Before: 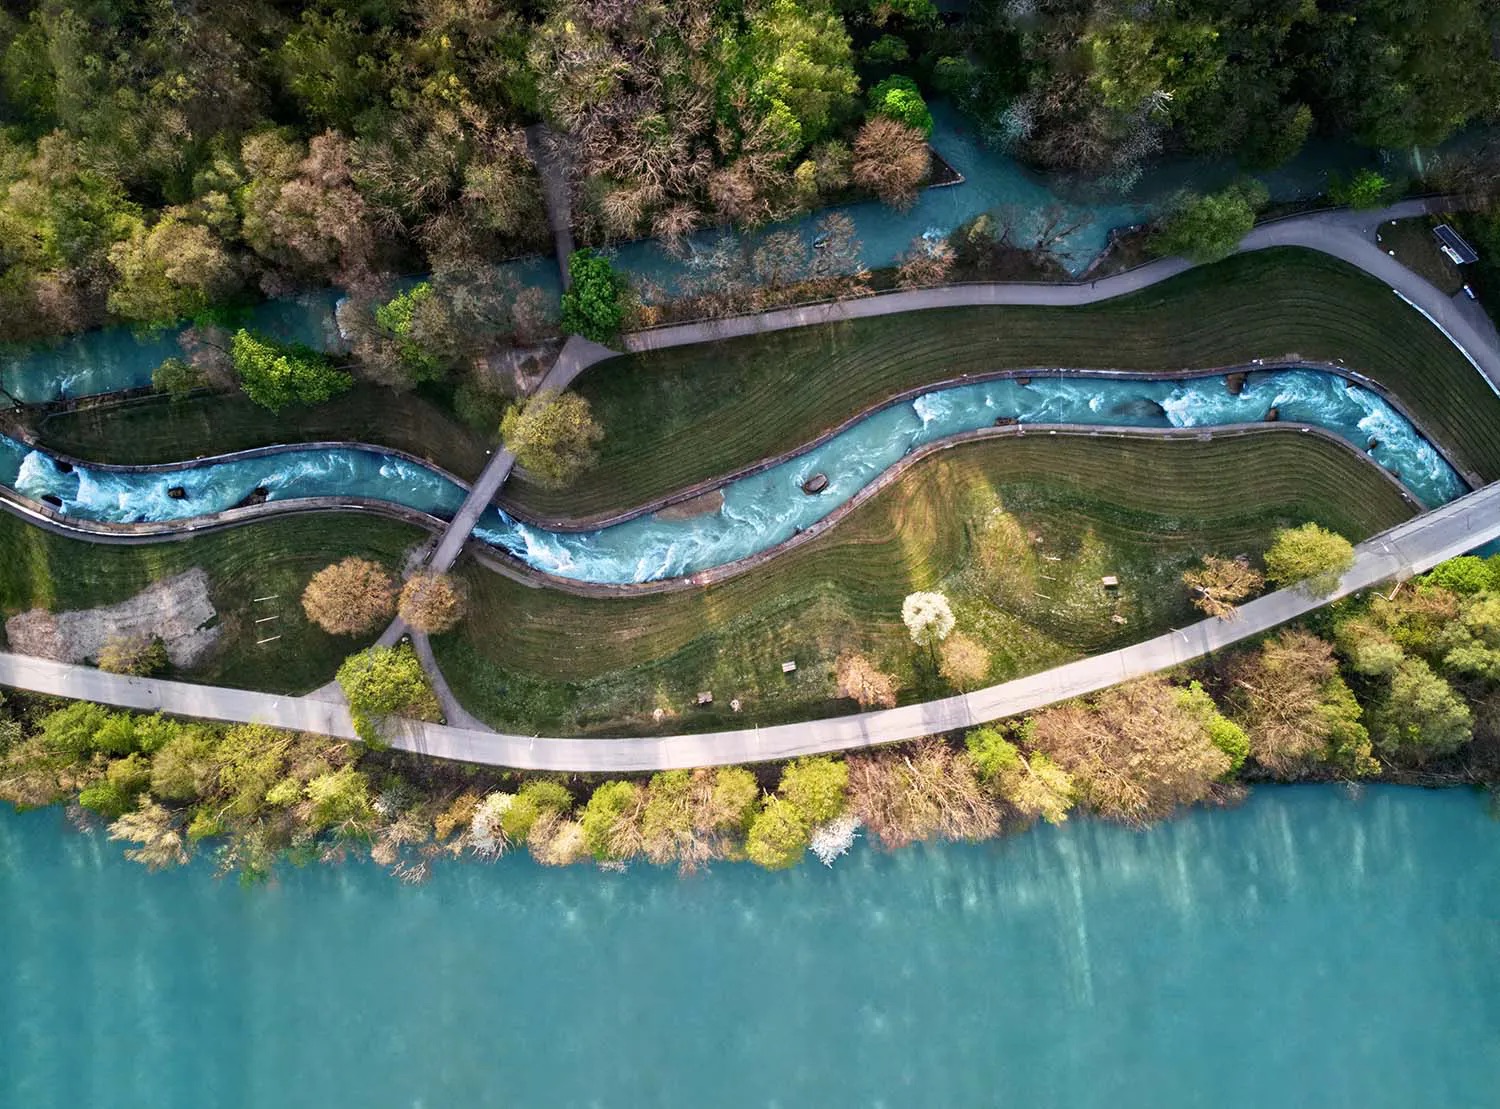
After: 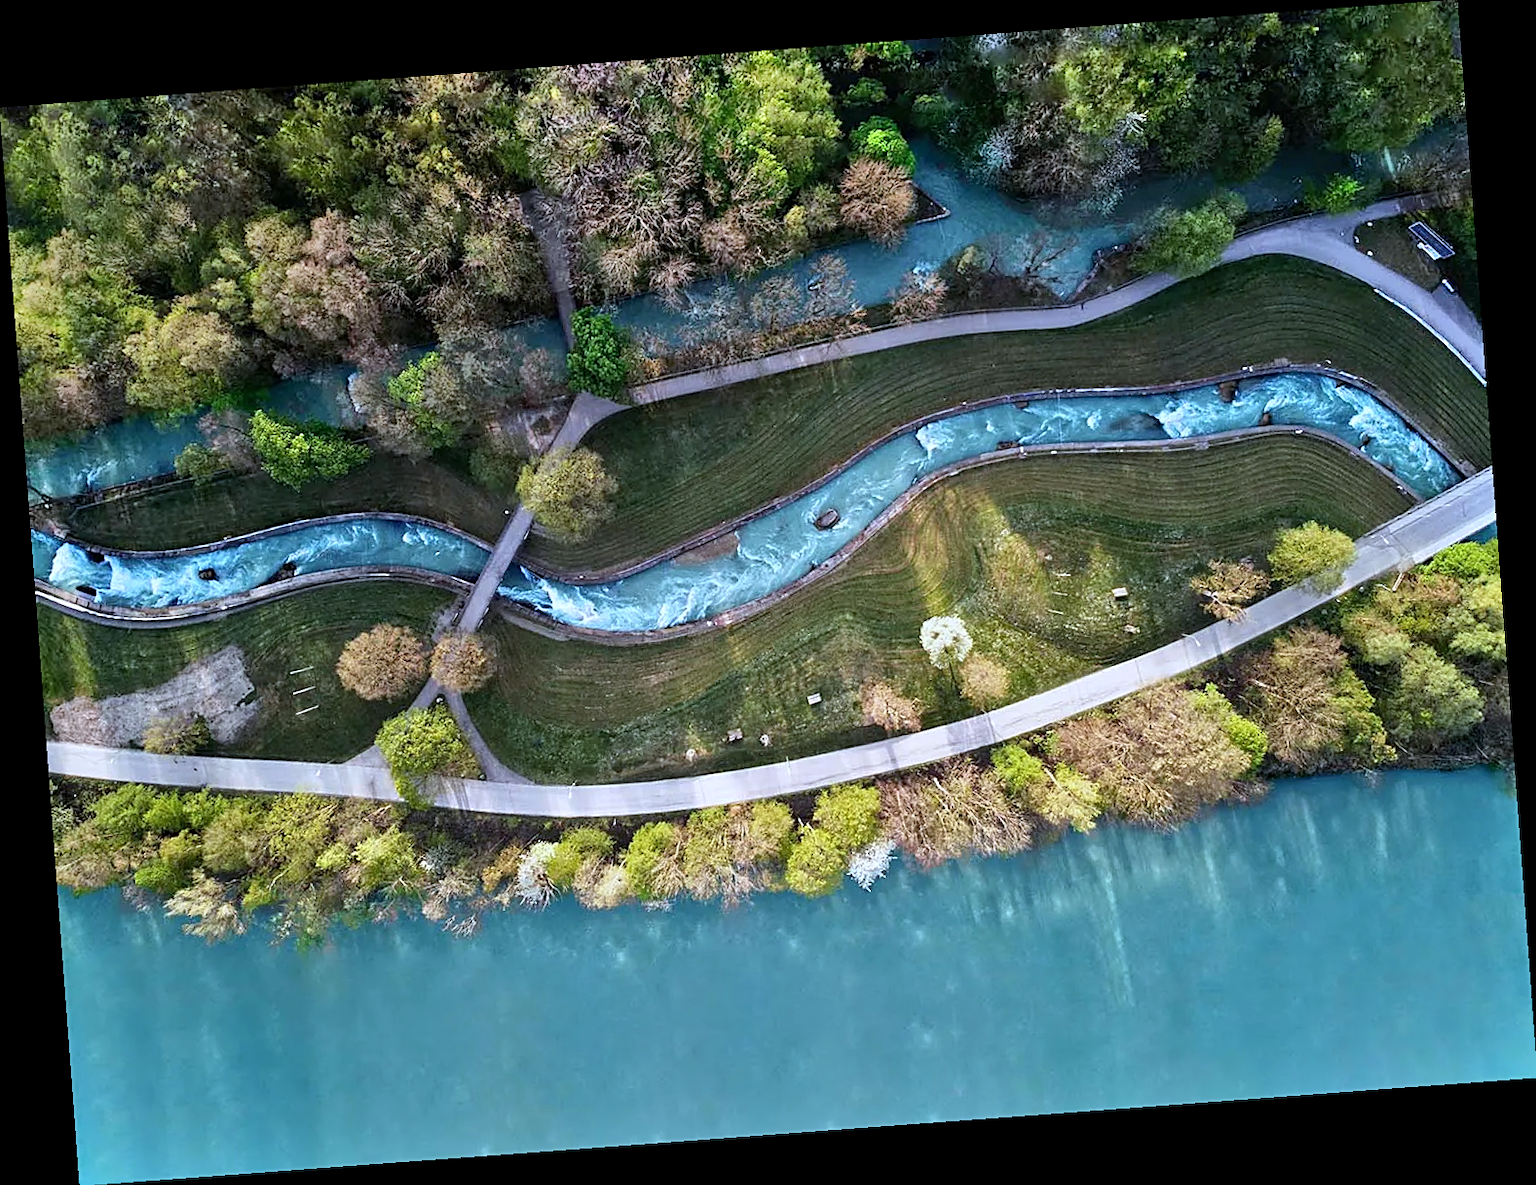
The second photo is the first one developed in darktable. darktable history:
sharpen: on, module defaults
white balance: red 0.924, blue 1.095
shadows and highlights: radius 100.41, shadows 50.55, highlights -64.36, highlights color adjustment 49.82%, soften with gaussian
rotate and perspective: rotation -4.25°, automatic cropping off
